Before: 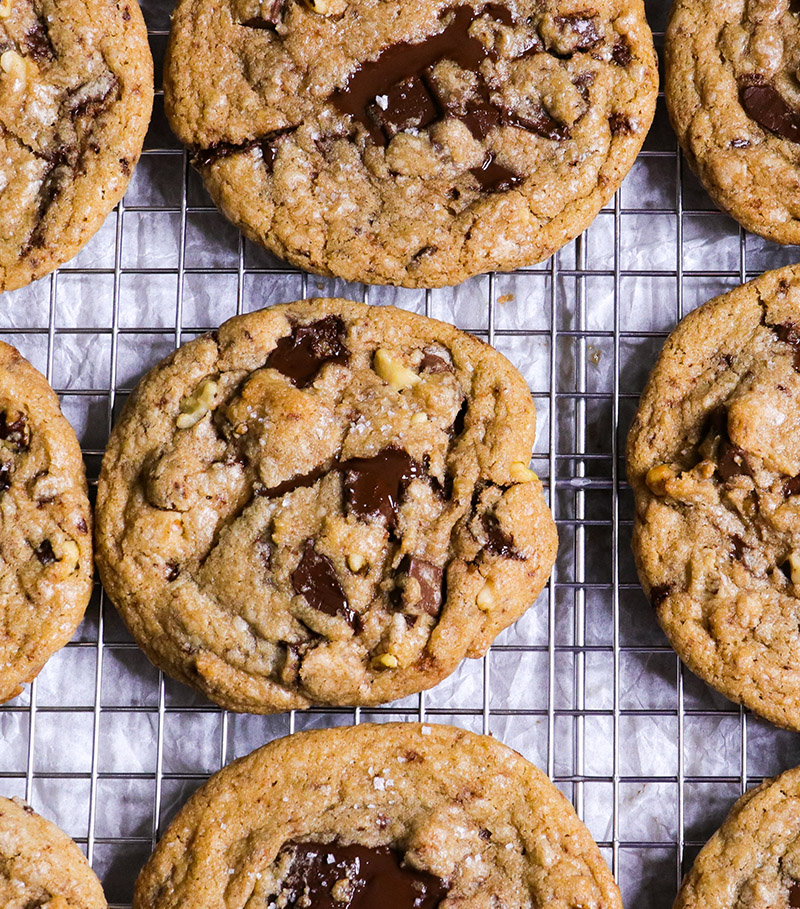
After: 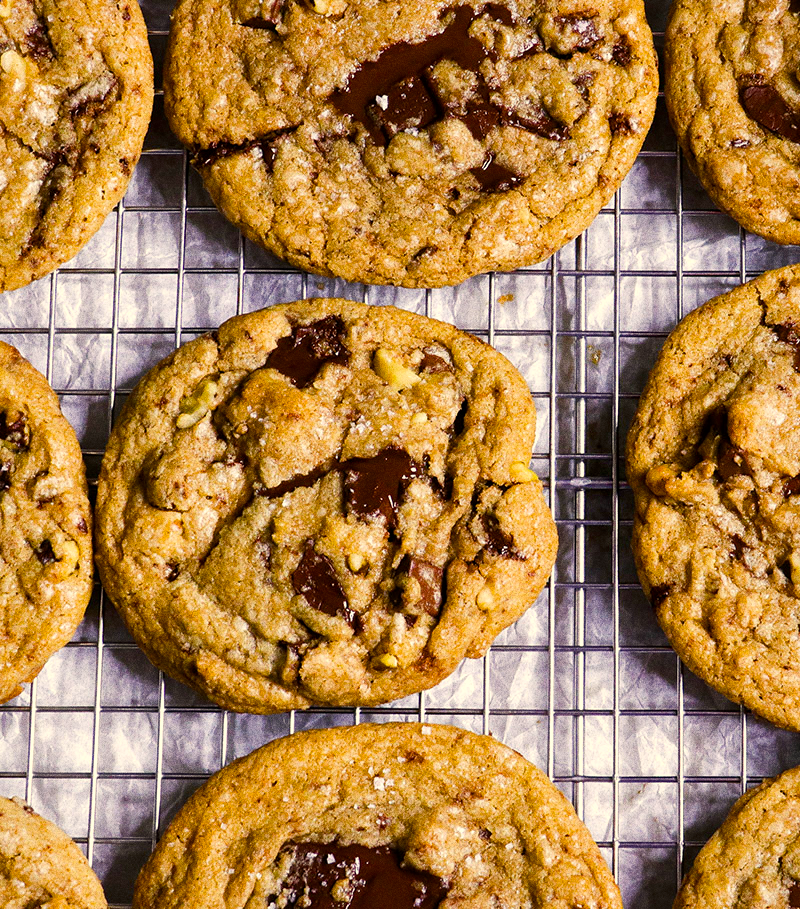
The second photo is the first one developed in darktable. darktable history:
local contrast: mode bilateral grid, contrast 20, coarseness 50, detail 132%, midtone range 0.2
tone equalizer: on, module defaults
grain: coarseness 0.09 ISO, strength 40%
color correction: highlights a* 1.39, highlights b* 17.83
color balance rgb: perceptual saturation grading › global saturation 35%, perceptual saturation grading › highlights -25%, perceptual saturation grading › shadows 25%, global vibrance 10%
